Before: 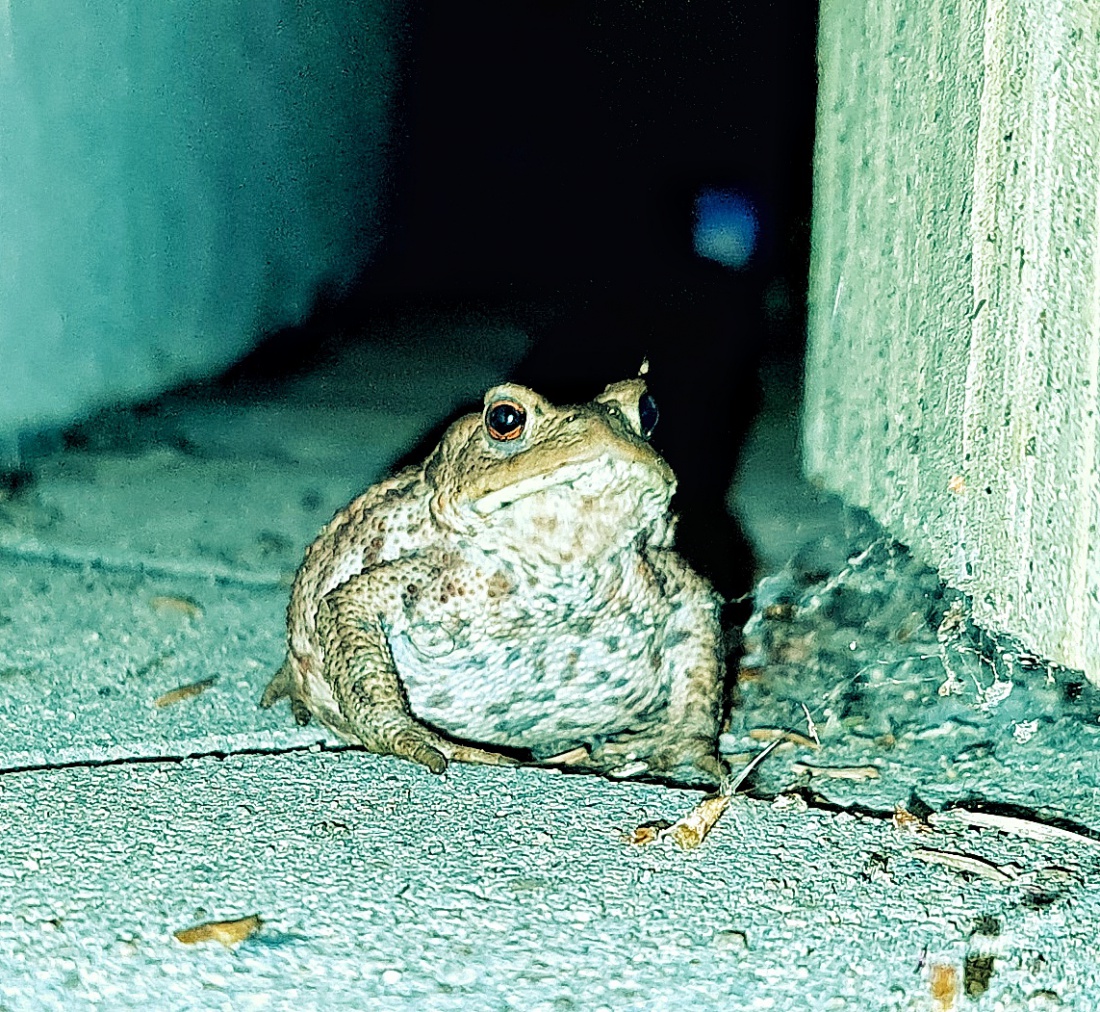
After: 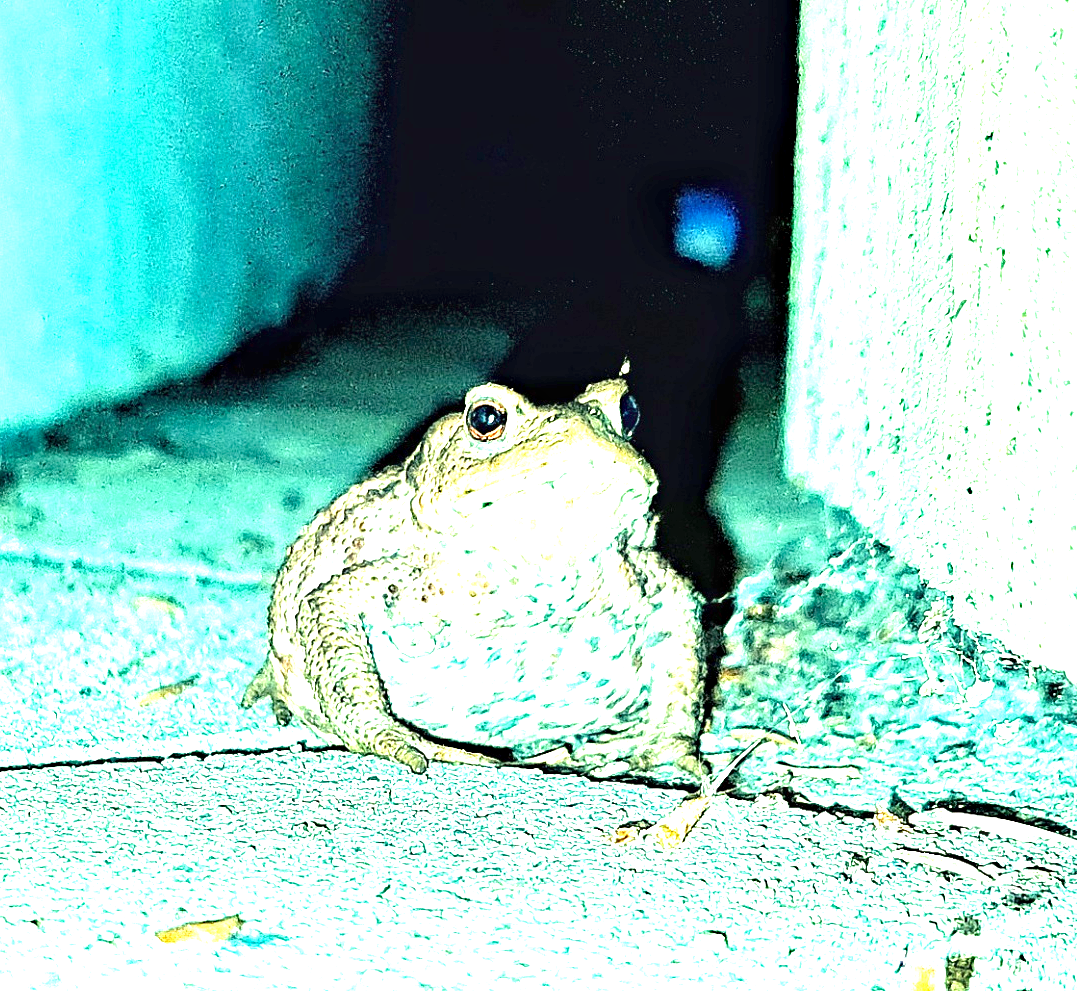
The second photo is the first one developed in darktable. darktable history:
tone equalizer: on, module defaults
crop: left 1.743%, right 0.268%, bottom 2.011%
exposure: black level correction 0, exposure 1.975 EV, compensate exposure bias true, compensate highlight preservation false
haze removal: compatibility mode true, adaptive false
